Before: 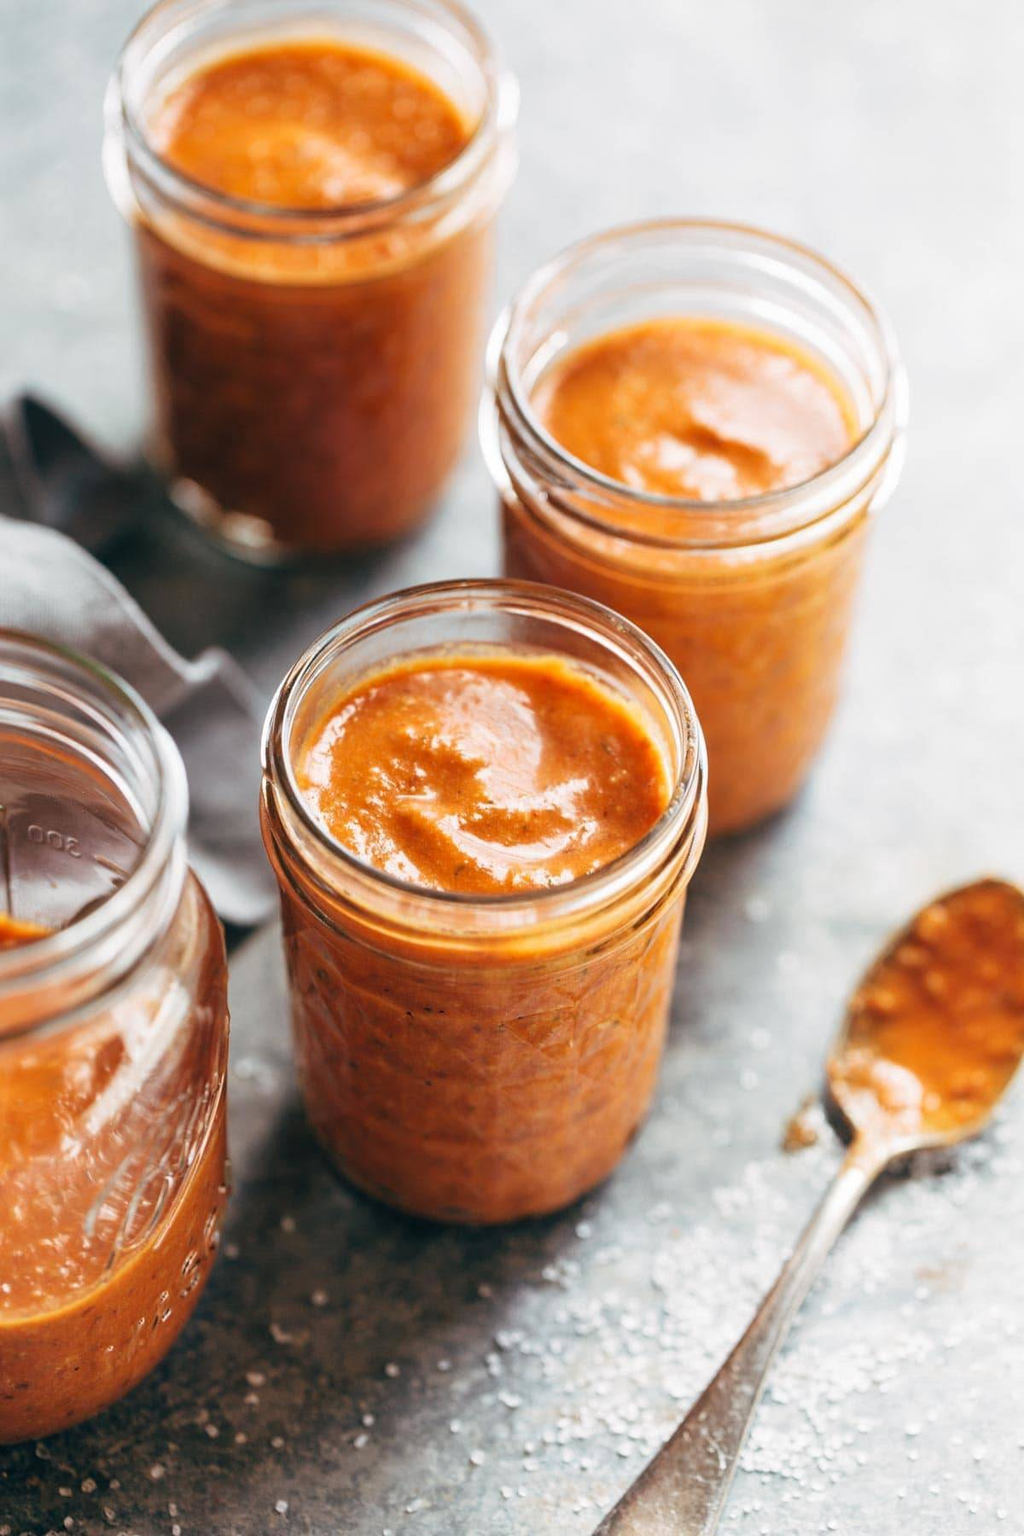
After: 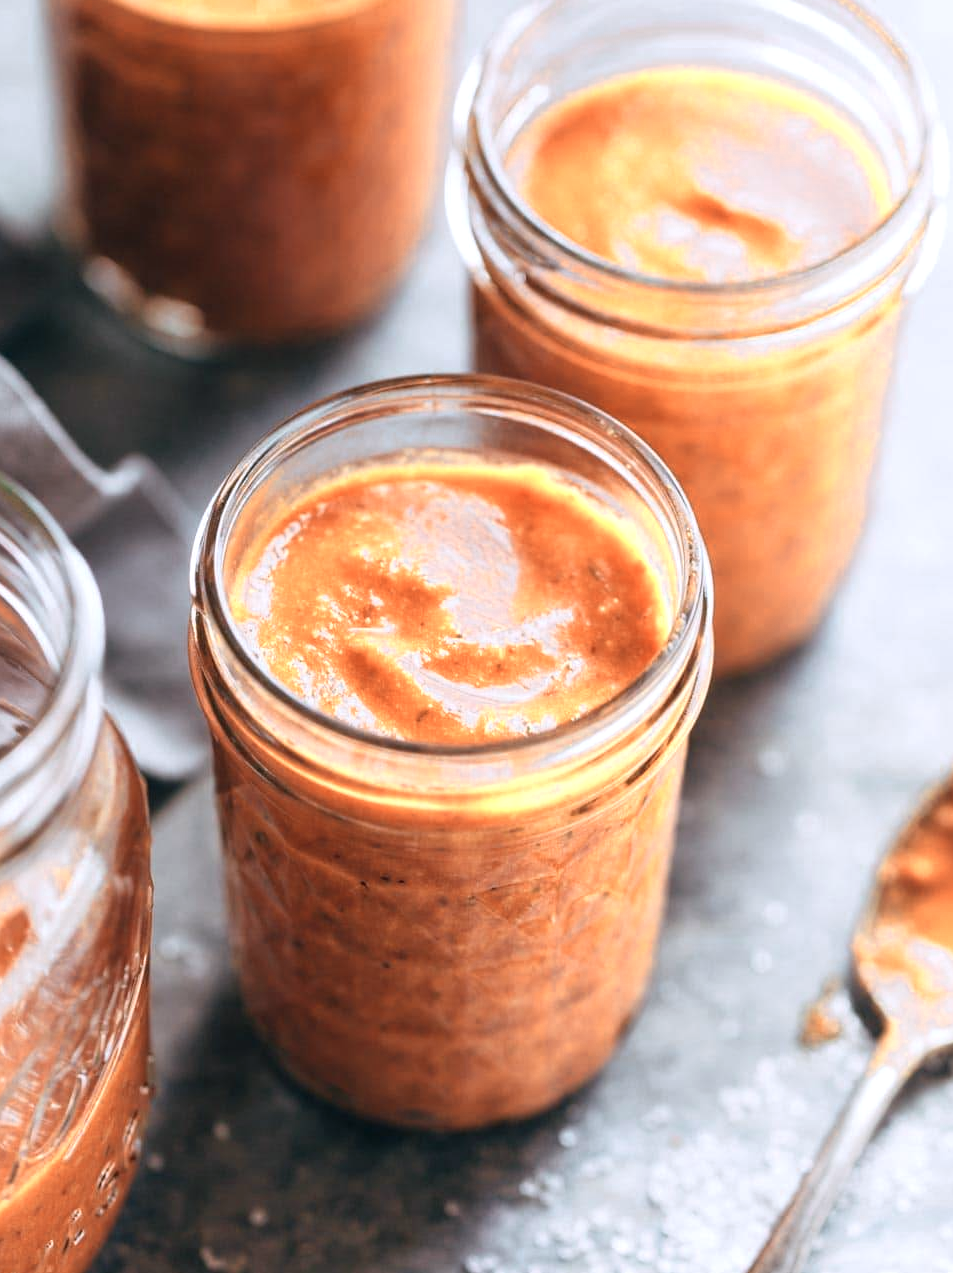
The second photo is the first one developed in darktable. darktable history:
color calibration: illuminant as shot in camera, x 0.358, y 0.373, temperature 4628.91 K
crop: left 9.712%, top 16.928%, right 10.845%, bottom 12.332%
color zones: curves: ch0 [(0.018, 0.548) (0.224, 0.64) (0.425, 0.447) (0.675, 0.575) (0.732, 0.579)]; ch1 [(0.066, 0.487) (0.25, 0.5) (0.404, 0.43) (0.75, 0.421) (0.956, 0.421)]; ch2 [(0.044, 0.561) (0.215, 0.465) (0.399, 0.544) (0.465, 0.548) (0.614, 0.447) (0.724, 0.43) (0.882, 0.623) (0.956, 0.632)]
